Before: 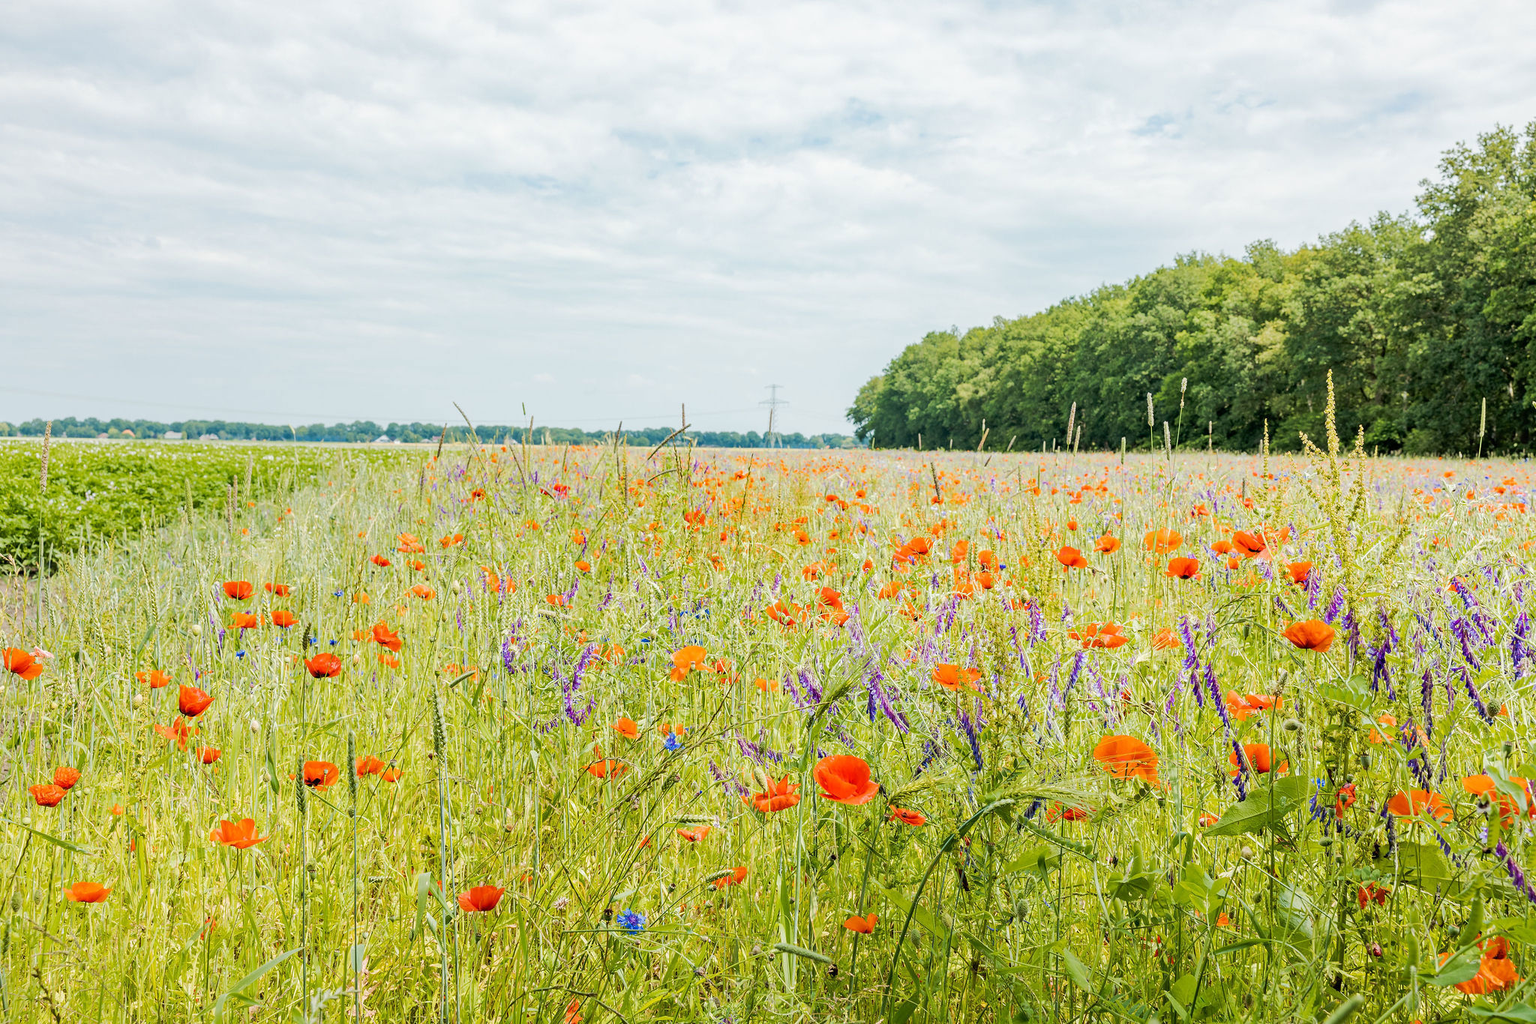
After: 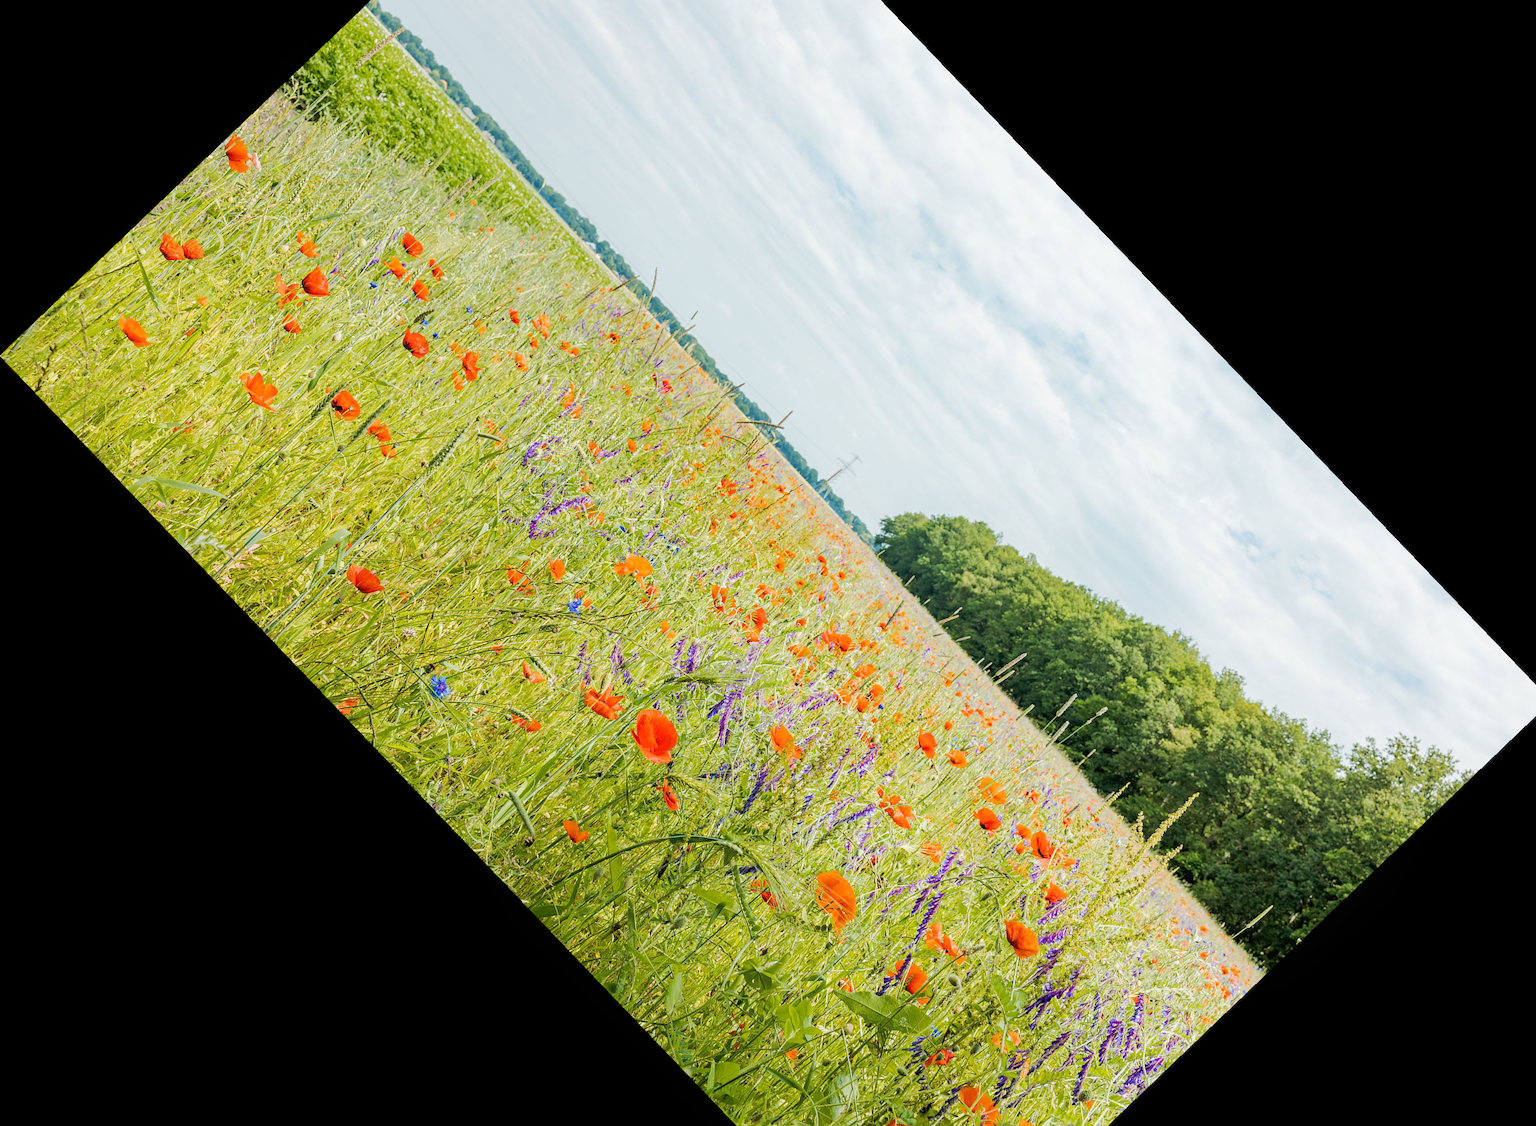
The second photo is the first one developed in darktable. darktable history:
crop and rotate: angle -46.26°, top 16.234%, right 0.912%, bottom 11.704%
contrast equalizer: y [[0.5, 0.5, 0.468, 0.5, 0.5, 0.5], [0.5 ×6], [0.5 ×6], [0 ×6], [0 ×6]]
